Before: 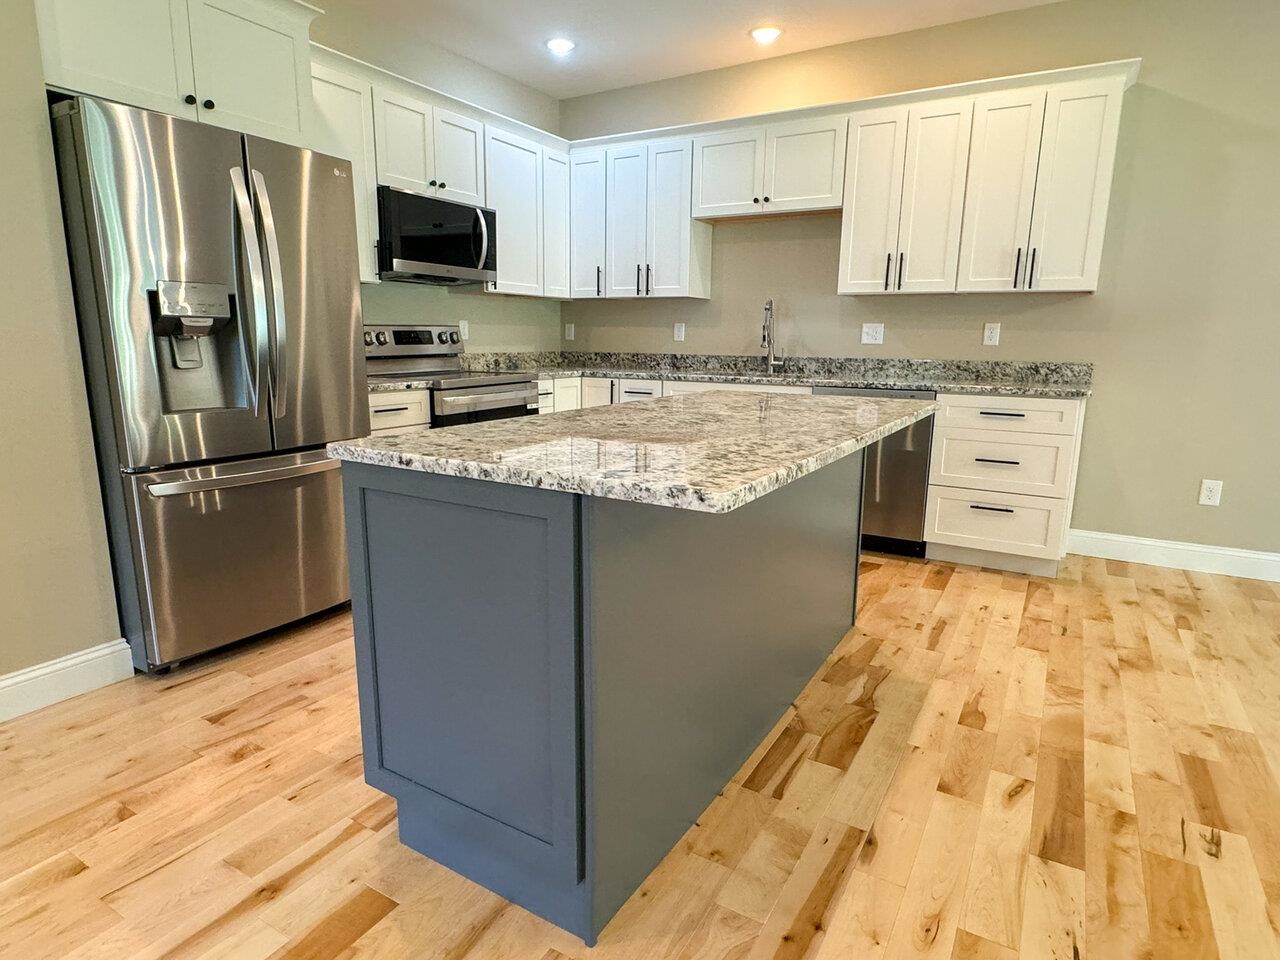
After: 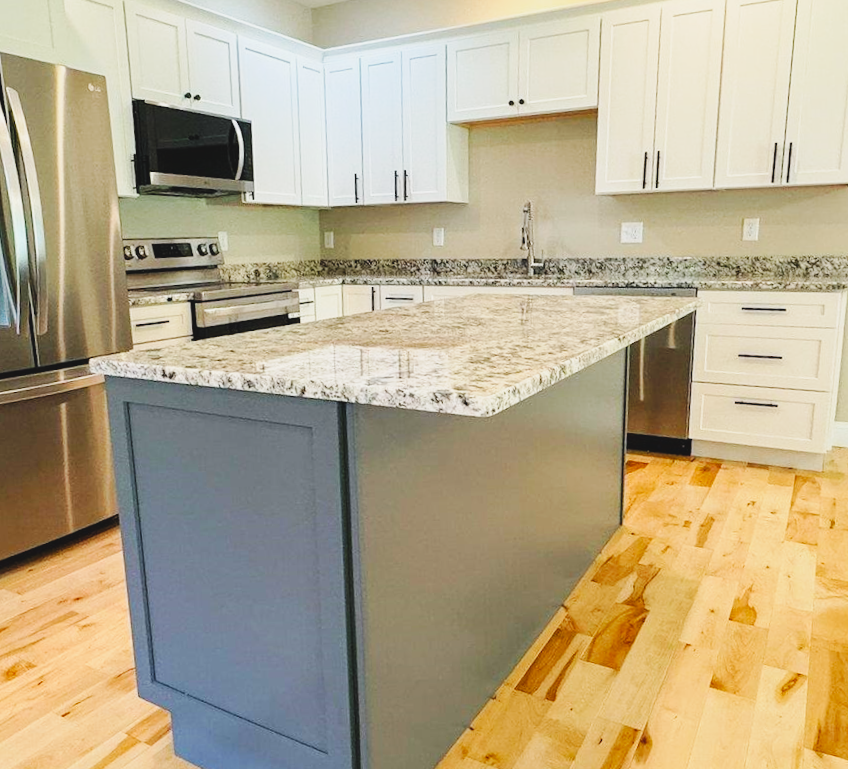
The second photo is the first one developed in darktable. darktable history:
crop and rotate: angle -3.27°, left 14.277%, top 0.028%, right 10.766%, bottom 0.028%
base curve: curves: ch0 [(0, 0) (0.032, 0.025) (0.121, 0.166) (0.206, 0.329) (0.605, 0.79) (1, 1)], preserve colors none
rotate and perspective: rotation -5°, crop left 0.05, crop right 0.952, crop top 0.11, crop bottom 0.89
contrast brightness saturation: contrast -0.1, brightness 0.05, saturation 0.08
